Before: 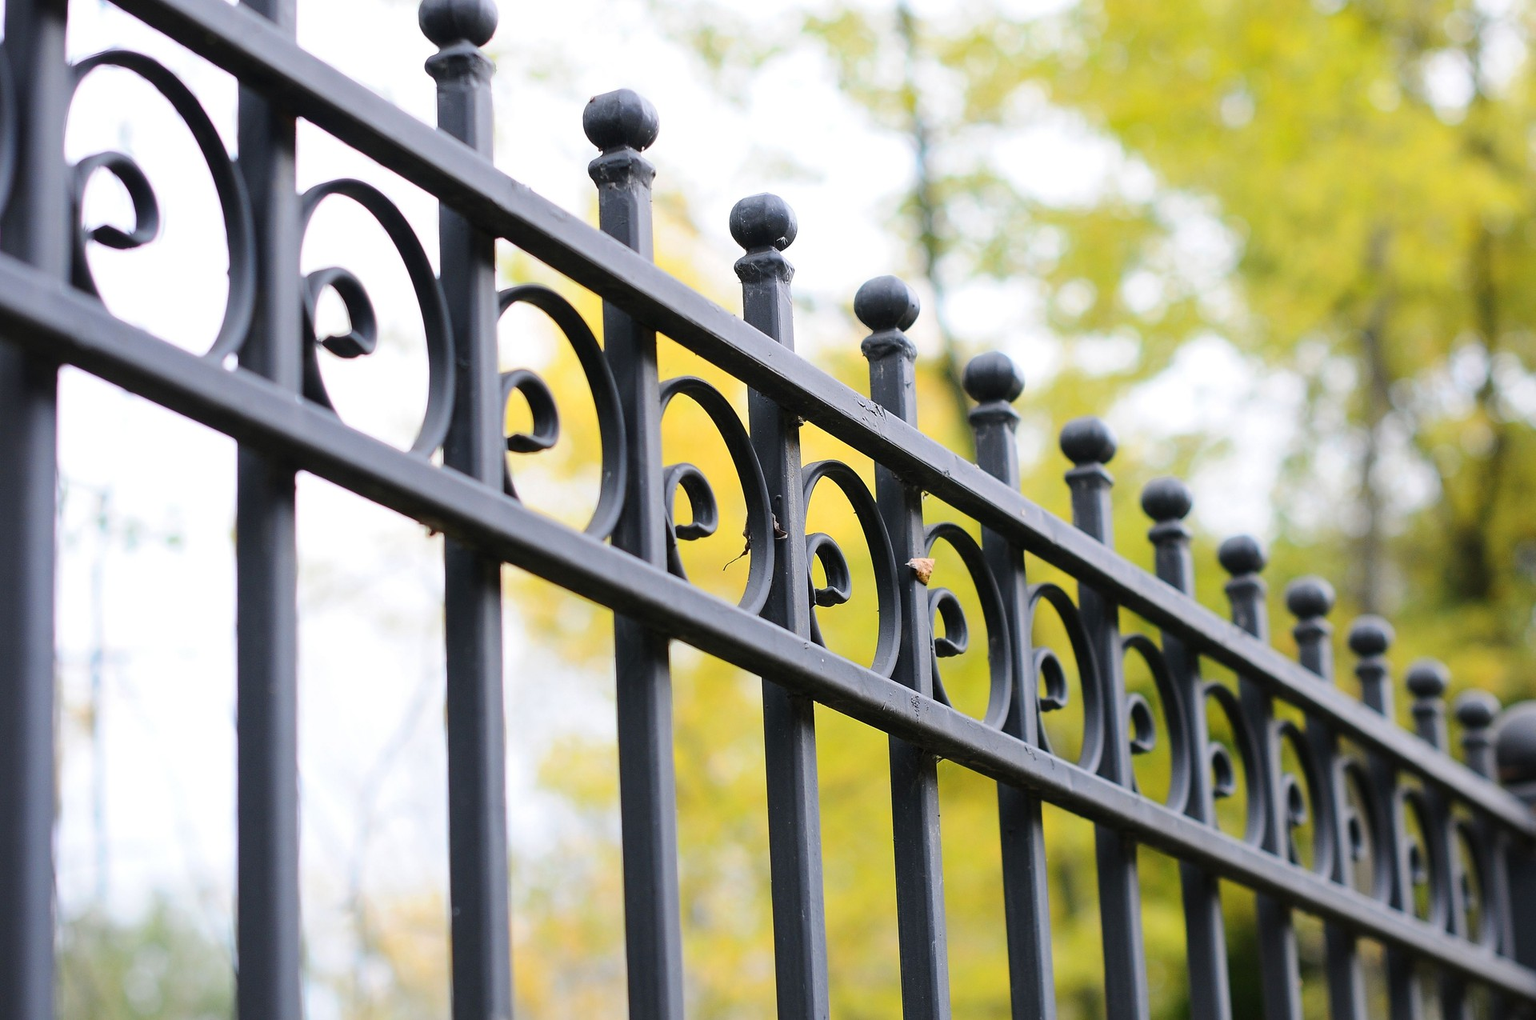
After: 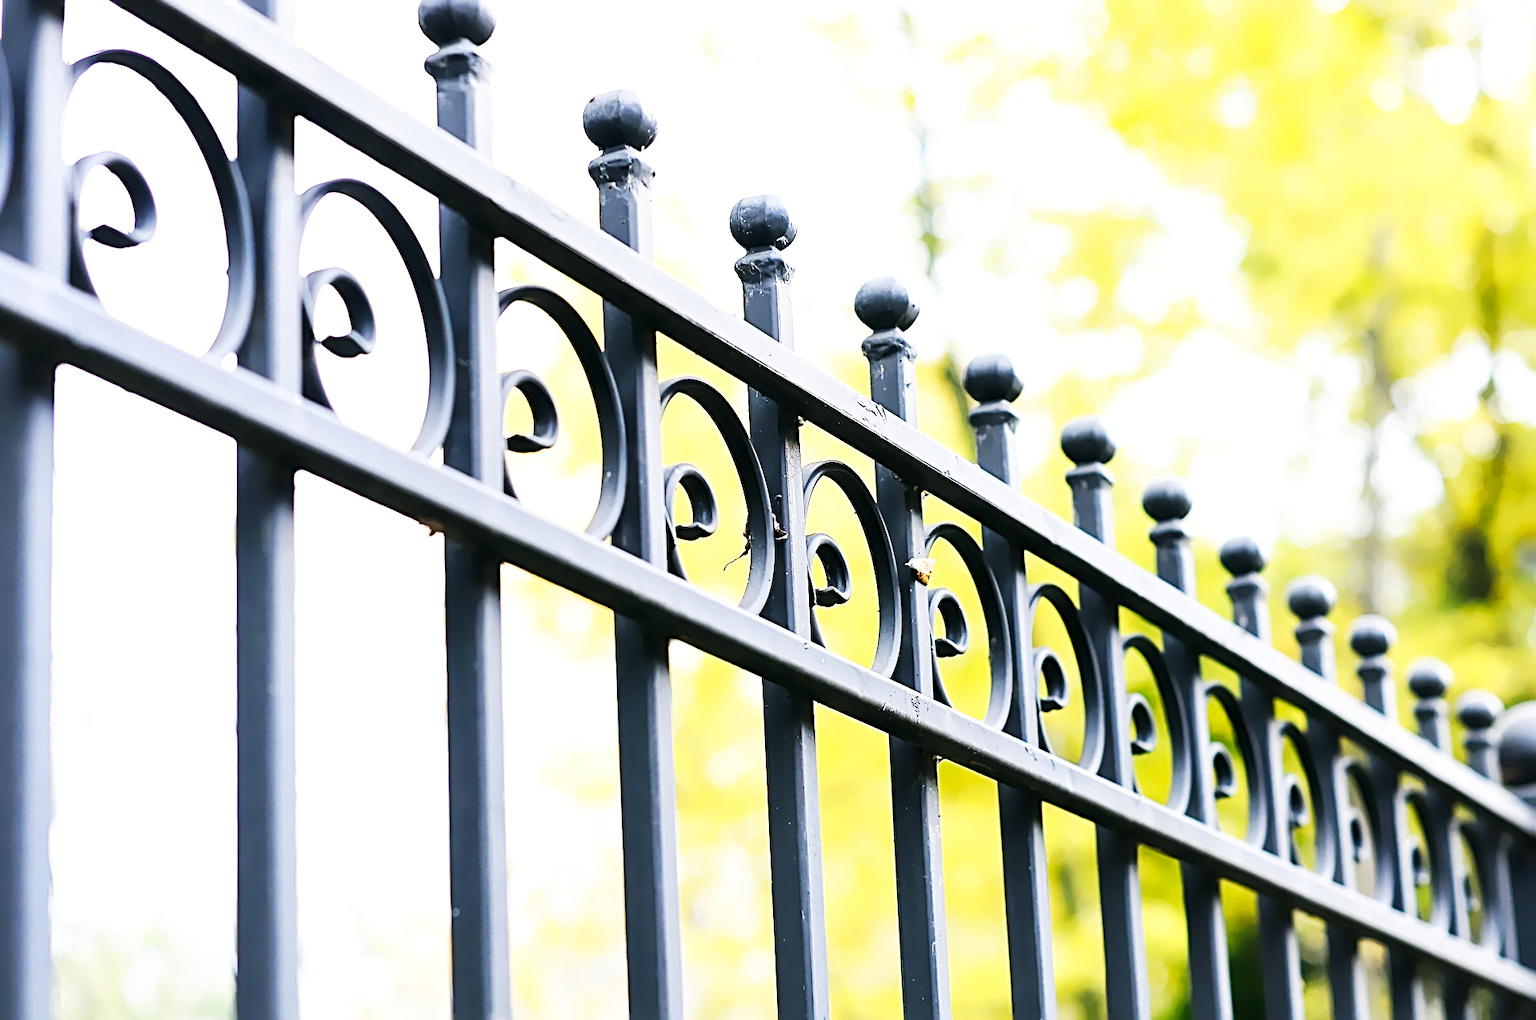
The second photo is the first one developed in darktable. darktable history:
base curve: curves: ch0 [(0, 0) (0.007, 0.004) (0.027, 0.03) (0.046, 0.07) (0.207, 0.54) (0.442, 0.872) (0.673, 0.972) (1, 1)], preserve colors none
lens correction: scale 1, crop 1, focal 35, aperture 5, distance 3.79, camera "Canon EOS 6D", lens "Sigma 35mm f/1.4 DG HSM"
denoise (profiled) #1: central pixel weight 0, a [-1, 0, 0], b [0, 0, 0], y [[0, 0, 0.5 ×5] ×4, [0.5 ×7], [0.5 ×7]], fix various bugs in algorithm false, upgrade profiled transform false, color mode RGB, compensate highlight preservation false | blend: blend mode color, opacity 100%; mask: uniform (no mask)
sharpen: radius 2.817, amount 0.715
hot pixels: on, module defaults
local contrast: highlights 100%, shadows 100%, detail 120%, midtone range 0.2
color balance: mode lift, gamma, gain (sRGB), lift [1, 1, 1.022, 1.026]
denoise (profiled) "1": central pixel weight 0, a [-1, 0, 0], b [0, 0, 0], mode non-local means, y [[0, 0, 0.5 ×5] ×4, [0.5 ×7], [0.5 ×7]], fix various bugs in algorithm false, upgrade profiled transform false, color mode RGB, compensate highlight preservation false | blend: blend mode lightness, opacity 53%; mask: uniform (no mask)
